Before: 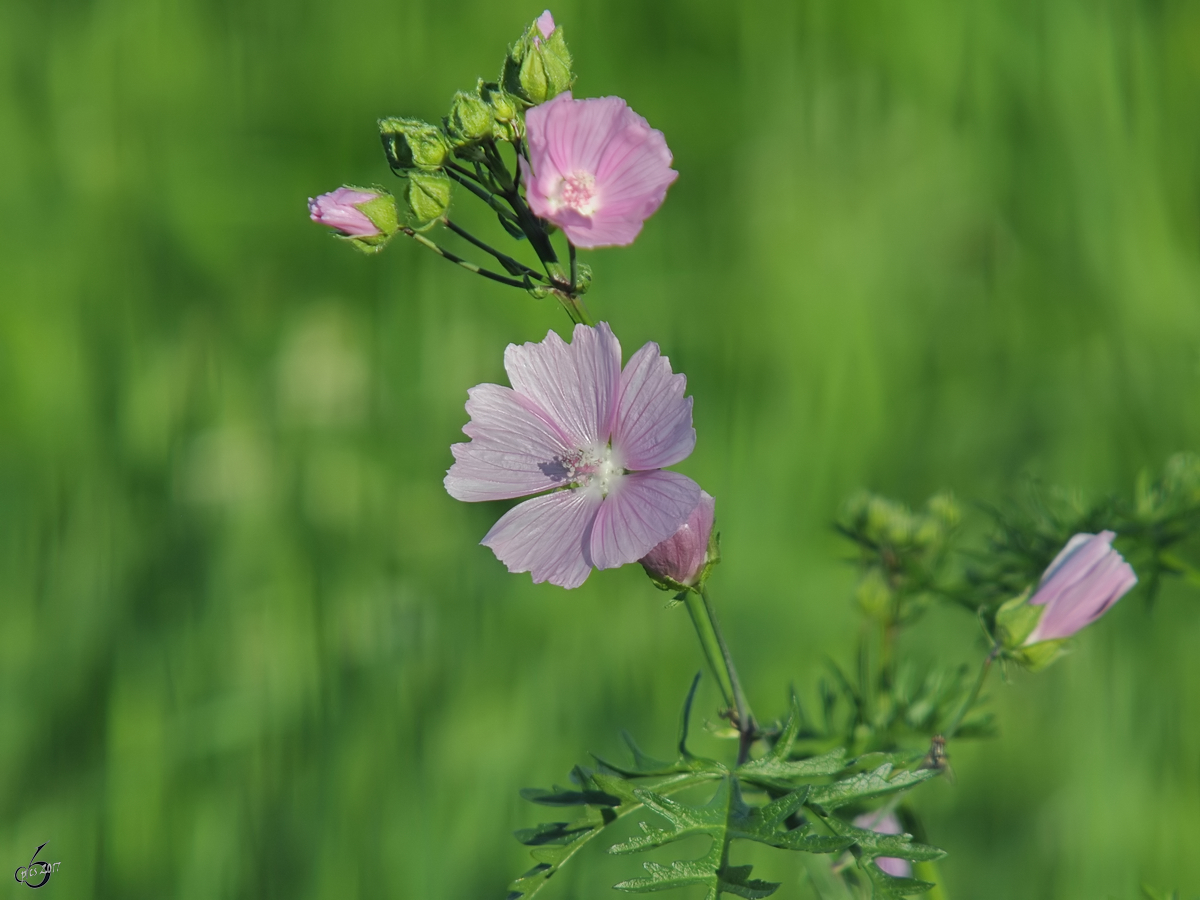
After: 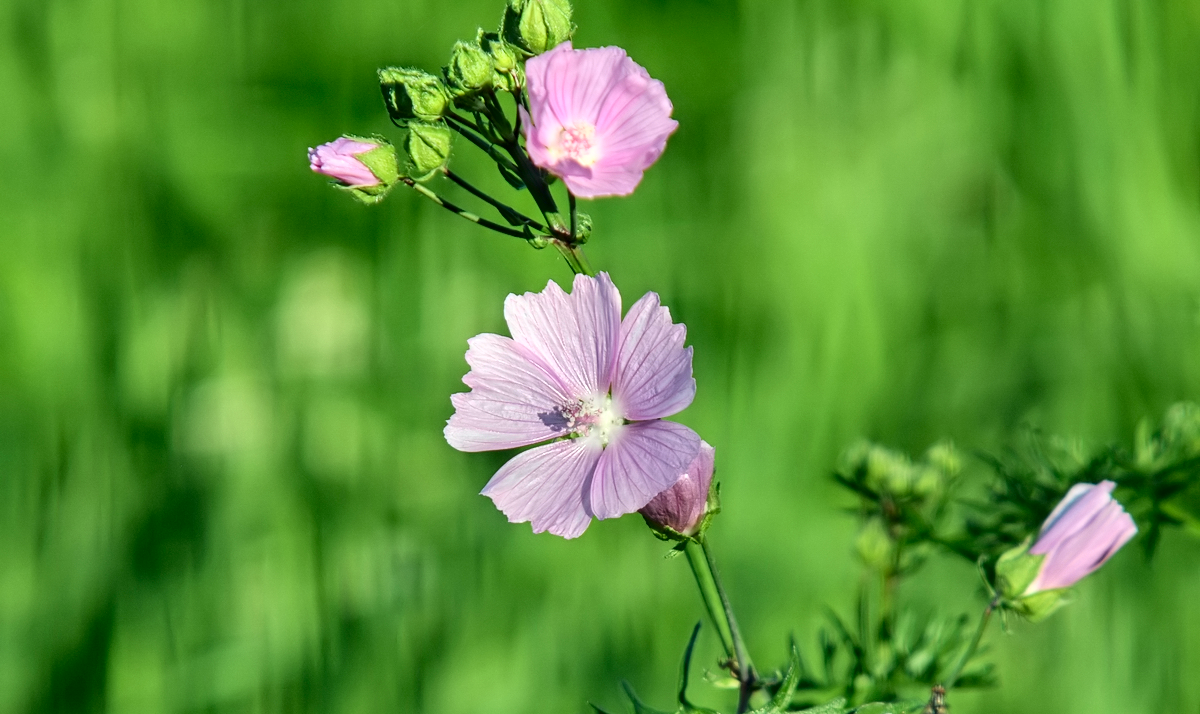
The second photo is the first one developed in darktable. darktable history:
local contrast: detail 130%
crop and rotate: top 5.66%, bottom 14.989%
tone curve: curves: ch0 [(0, 0) (0.091, 0.077) (0.389, 0.458) (0.745, 0.82) (0.844, 0.908) (0.909, 0.942) (1, 0.973)]; ch1 [(0, 0) (0.437, 0.404) (0.5, 0.5) (0.529, 0.55) (0.58, 0.6) (0.616, 0.649) (1, 1)]; ch2 [(0, 0) (0.442, 0.415) (0.5, 0.5) (0.535, 0.557) (0.585, 0.62) (1, 1)], color space Lab, independent channels, preserve colors none
contrast brightness saturation: contrast 0.22
